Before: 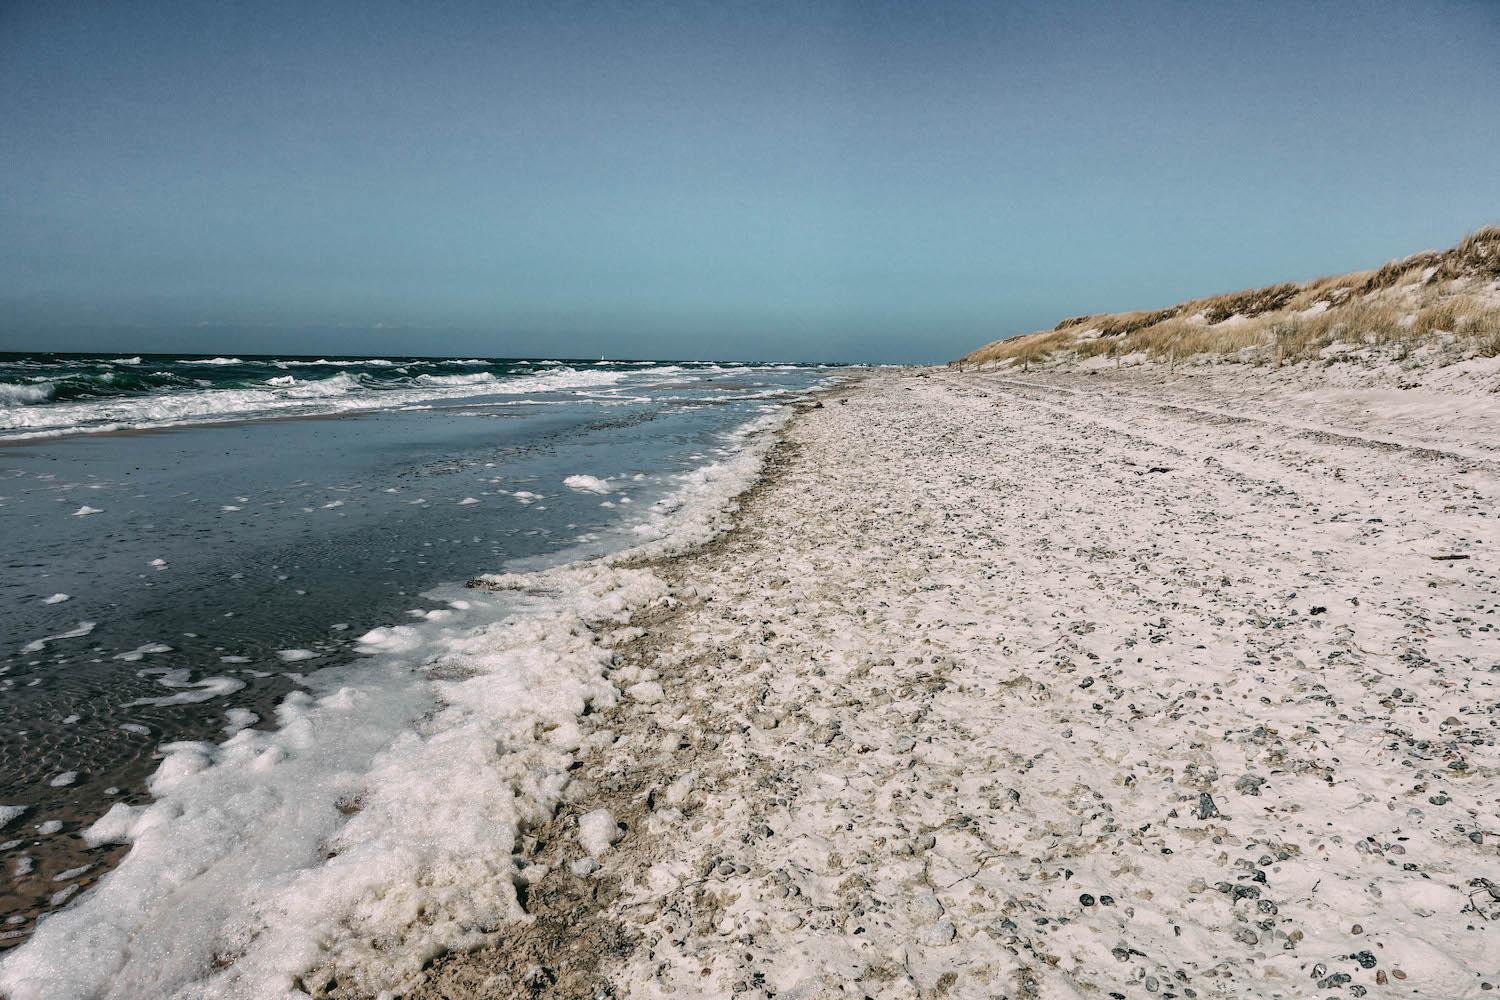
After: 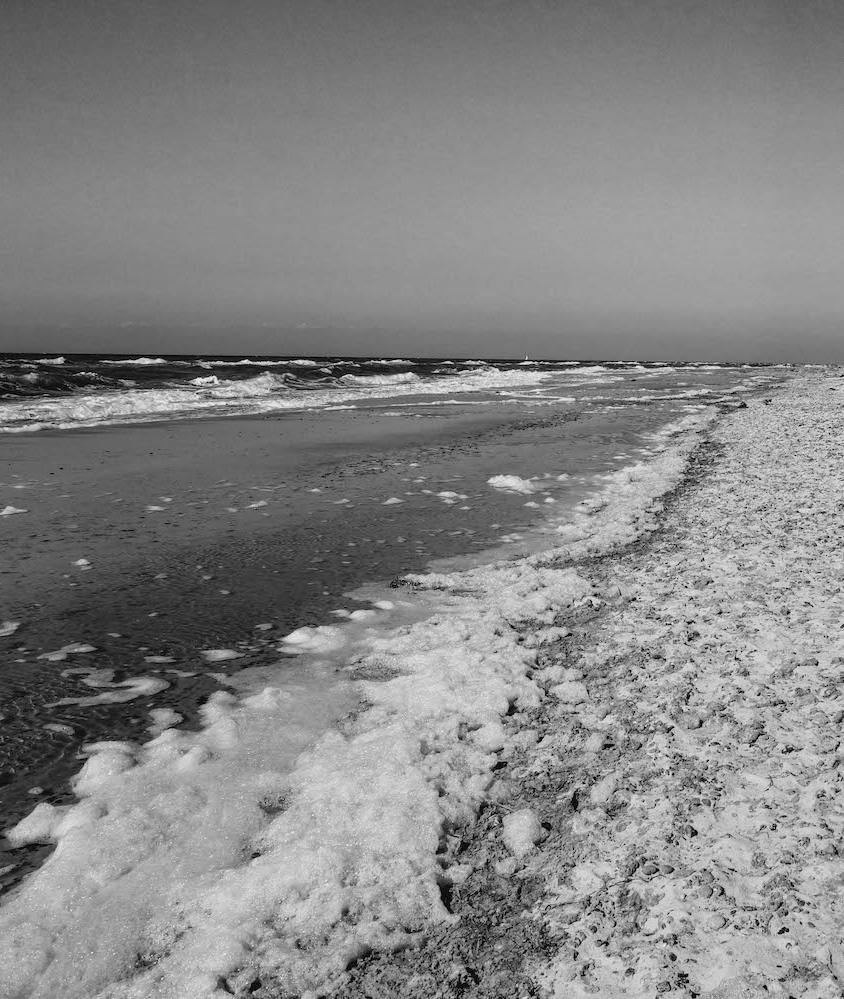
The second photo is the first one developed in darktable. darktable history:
color balance: output saturation 120%
crop: left 5.114%, right 38.589%
exposure: compensate highlight preservation false
monochrome: a 14.95, b -89.96
